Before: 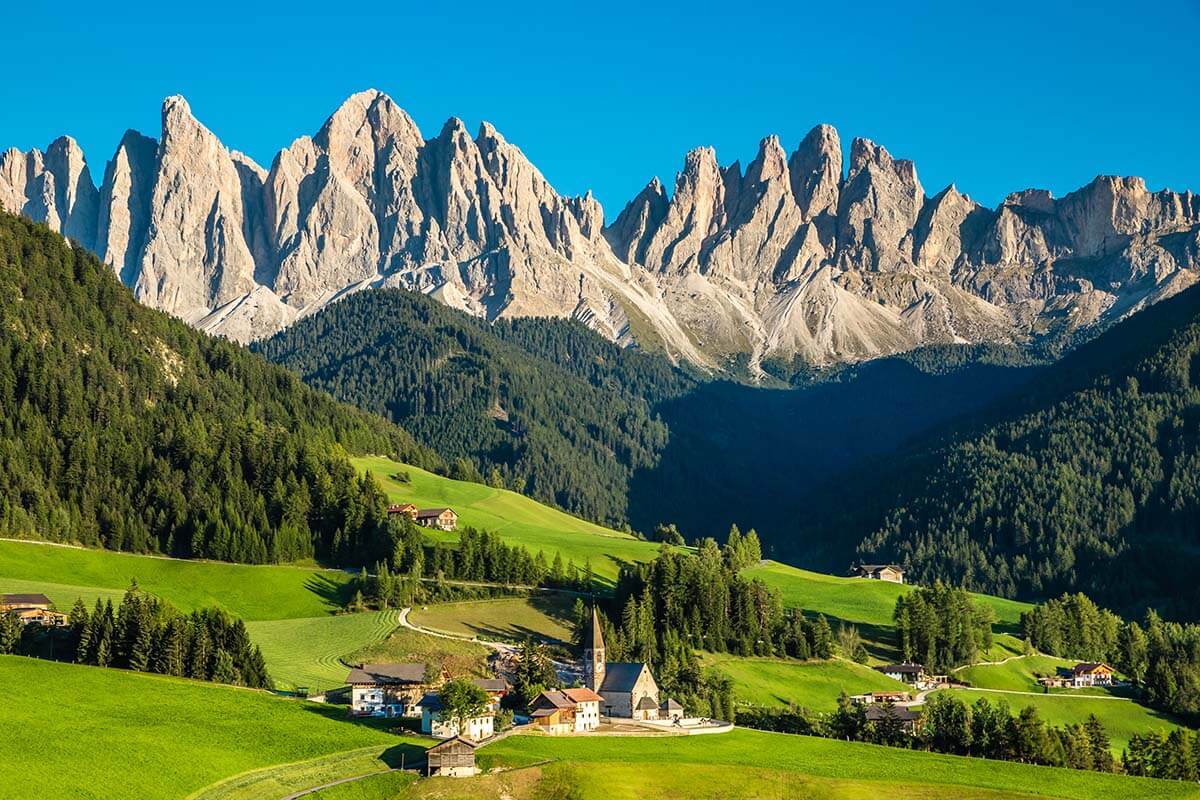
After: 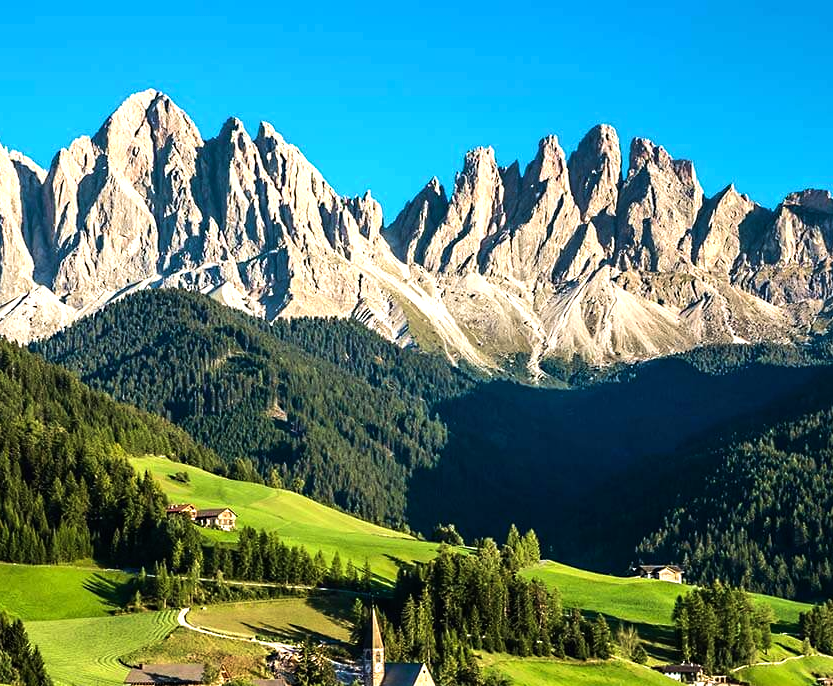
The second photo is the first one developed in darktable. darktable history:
sharpen: radius 5.285, amount 0.316, threshold 26.731
tone equalizer: -8 EV -0.767 EV, -7 EV -0.736 EV, -6 EV -0.609 EV, -5 EV -0.387 EV, -3 EV 0.391 EV, -2 EV 0.6 EV, -1 EV 0.693 EV, +0 EV 0.726 EV, edges refinement/feathering 500, mask exposure compensation -1.57 EV, preserve details no
crop: left 18.479%, right 12.067%, bottom 14.221%
velvia: on, module defaults
